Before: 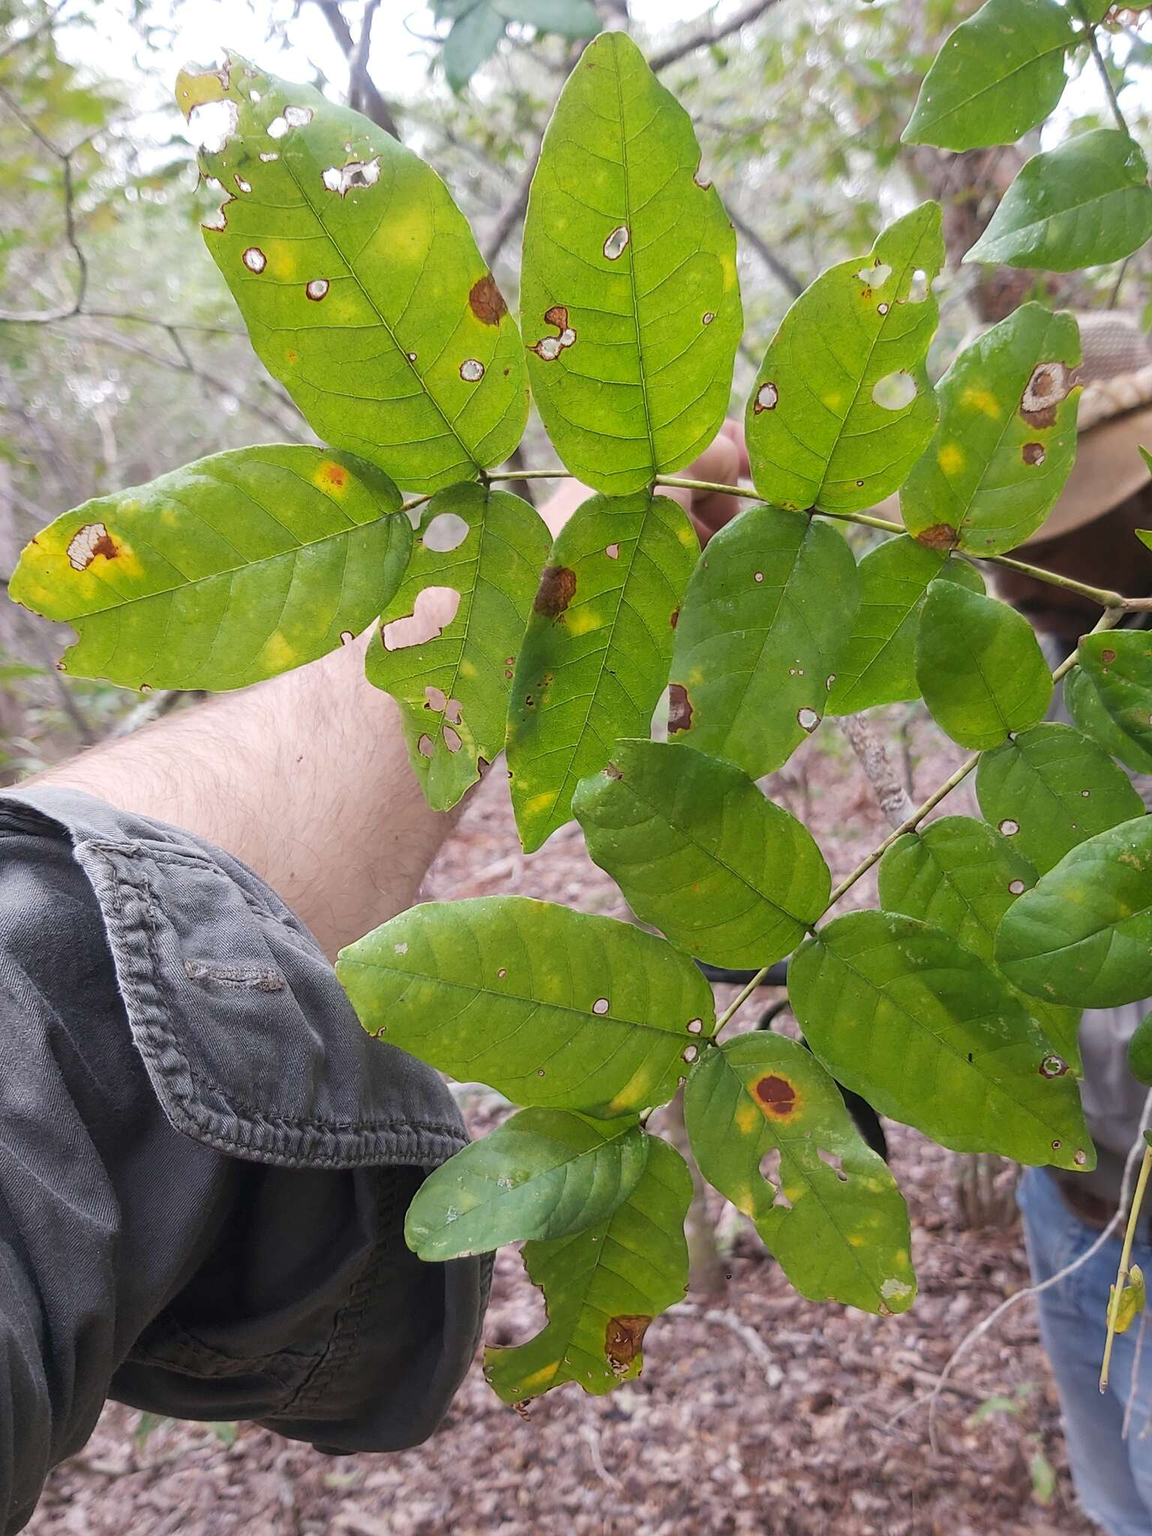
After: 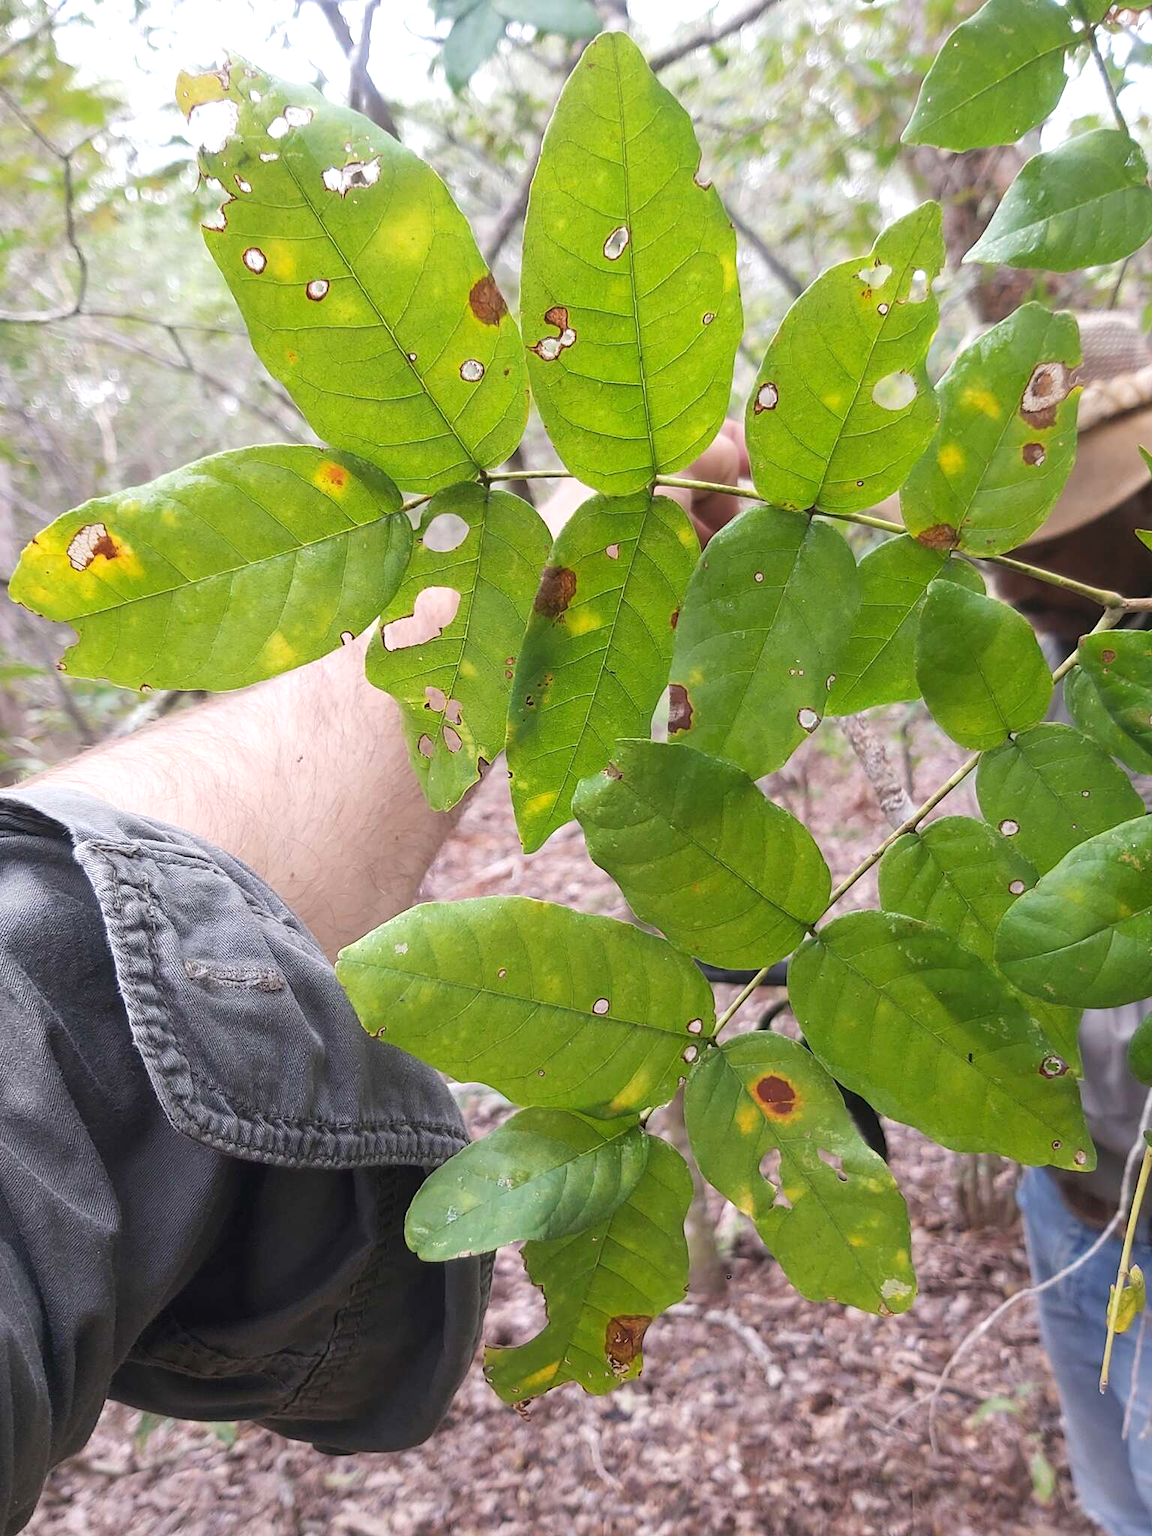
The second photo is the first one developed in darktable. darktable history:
exposure: black level correction 0, exposure 0.301 EV, compensate highlight preservation false
tone equalizer: on, module defaults
